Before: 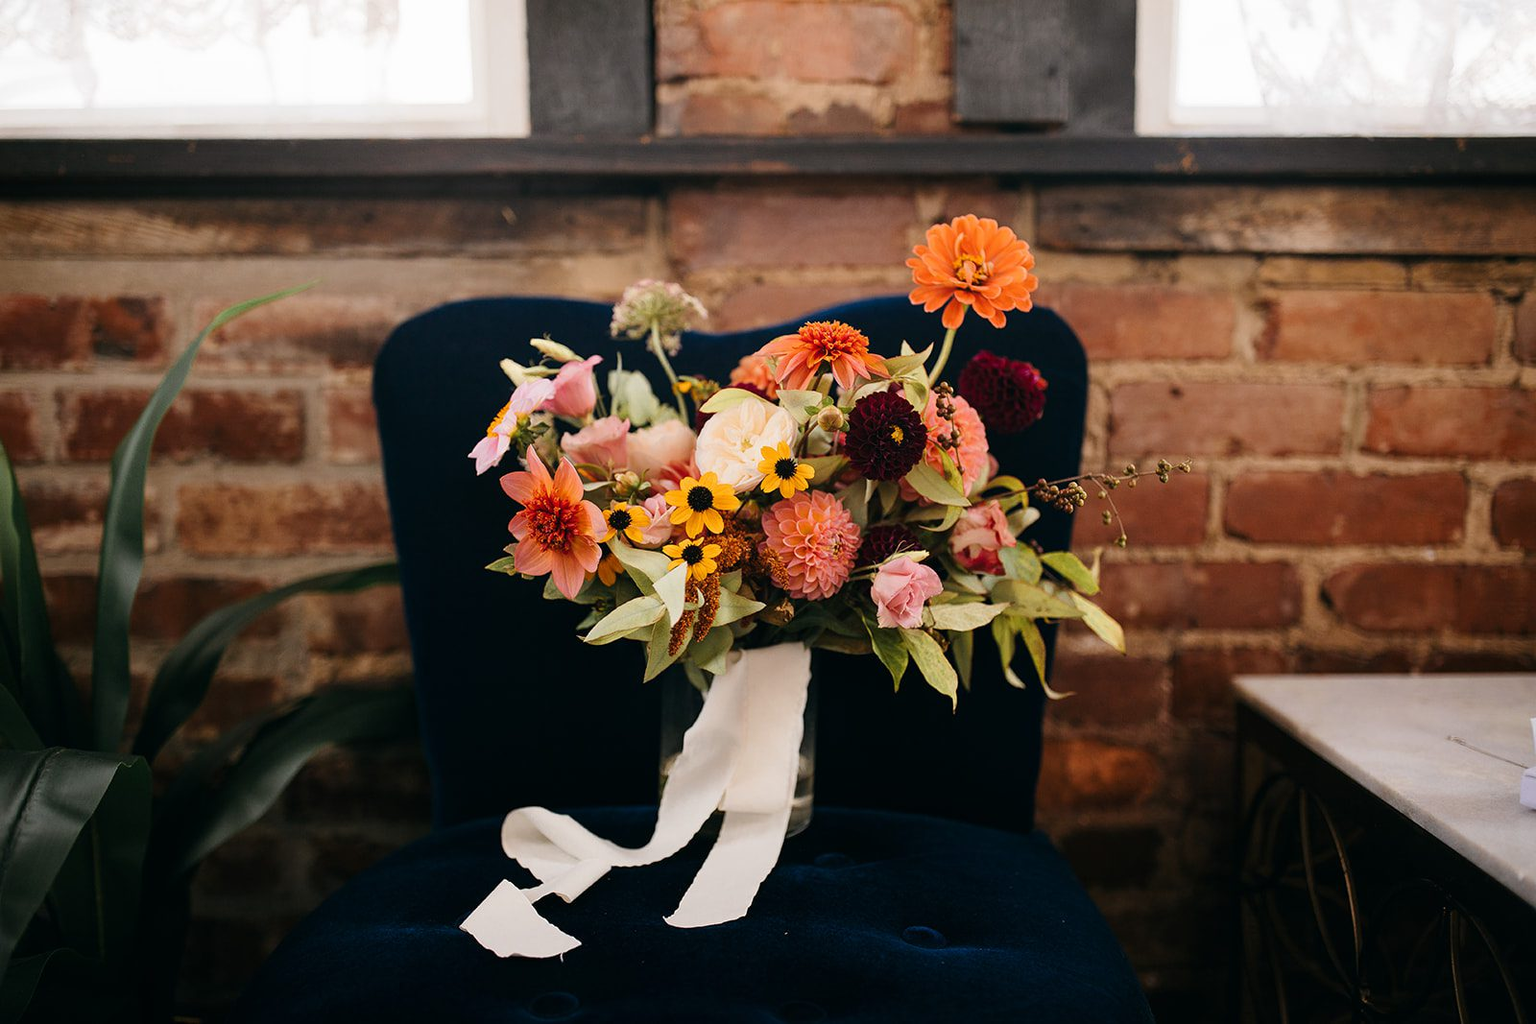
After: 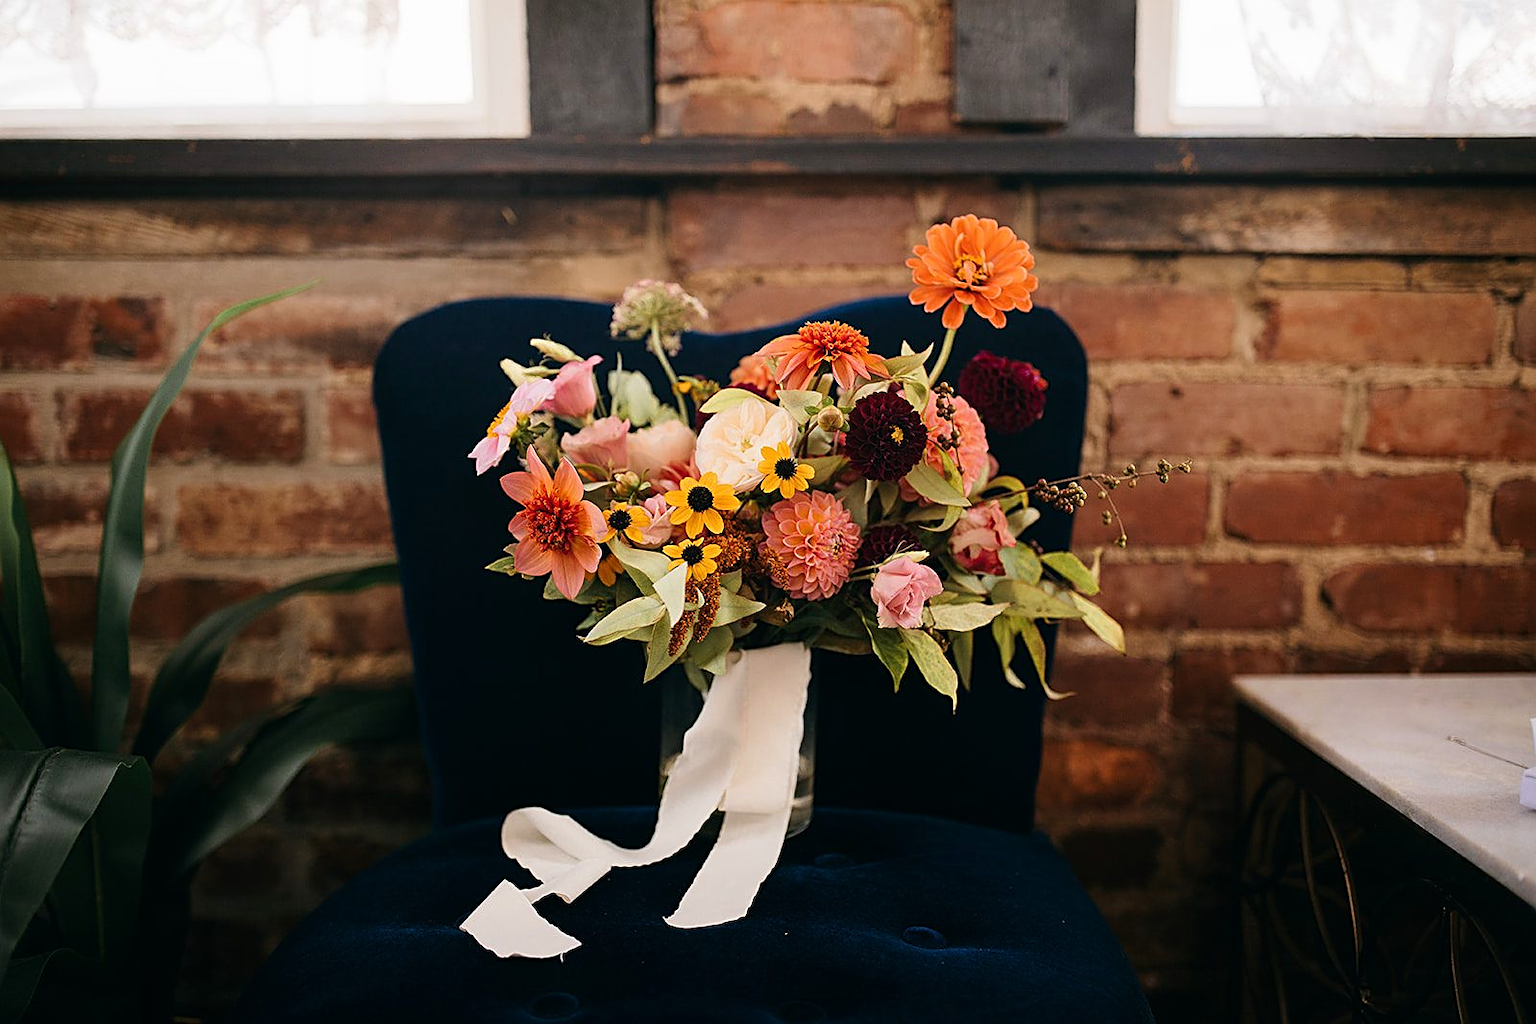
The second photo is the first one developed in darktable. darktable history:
velvia: strength 15%
sharpen: on, module defaults
tone equalizer: on, module defaults
